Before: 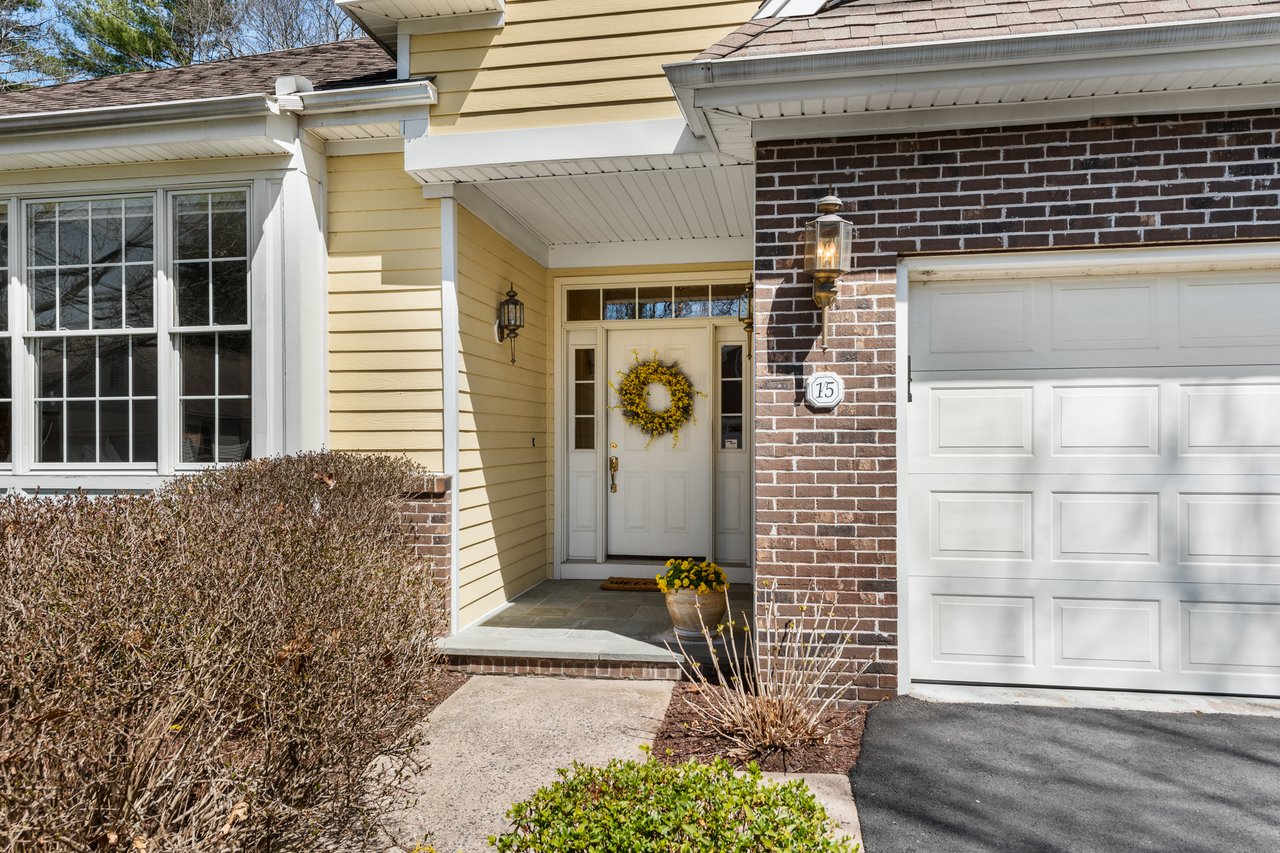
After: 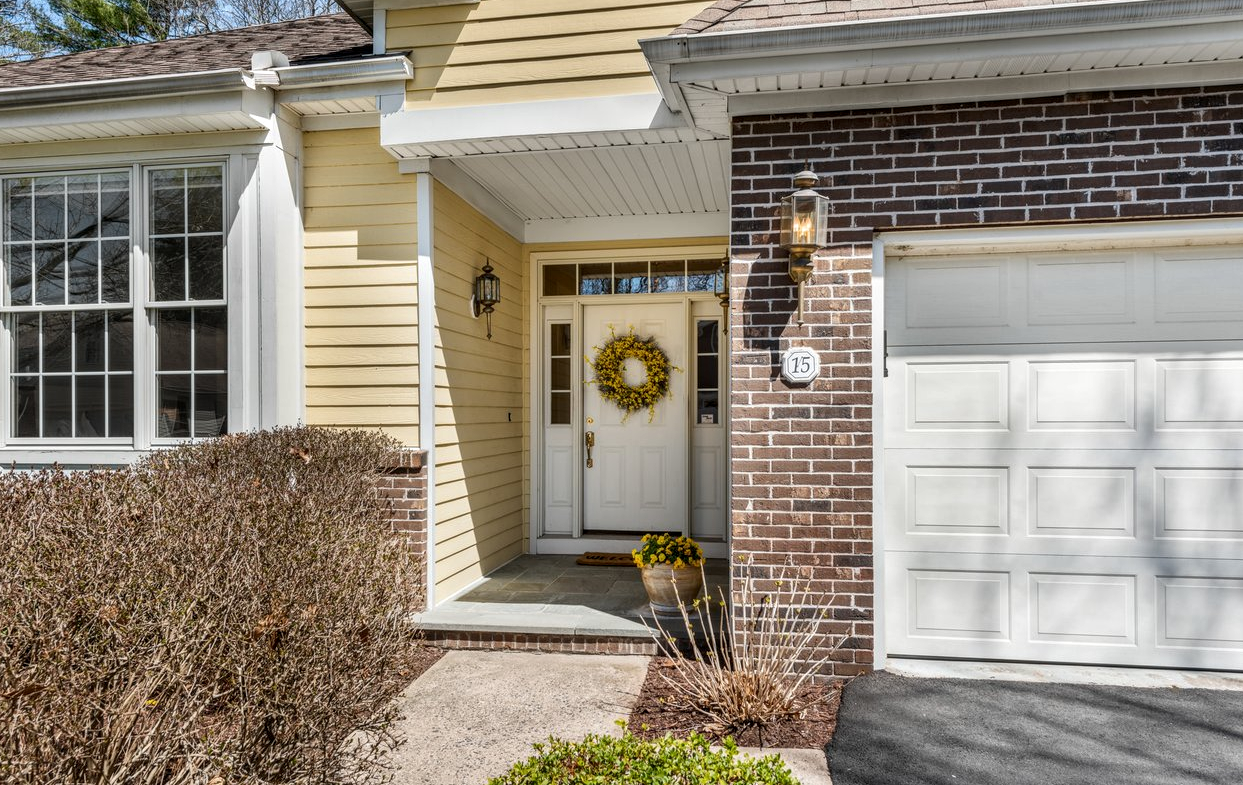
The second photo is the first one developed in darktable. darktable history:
local contrast: on, module defaults
crop: left 1.935%, top 3.032%, right 0.953%, bottom 4.886%
